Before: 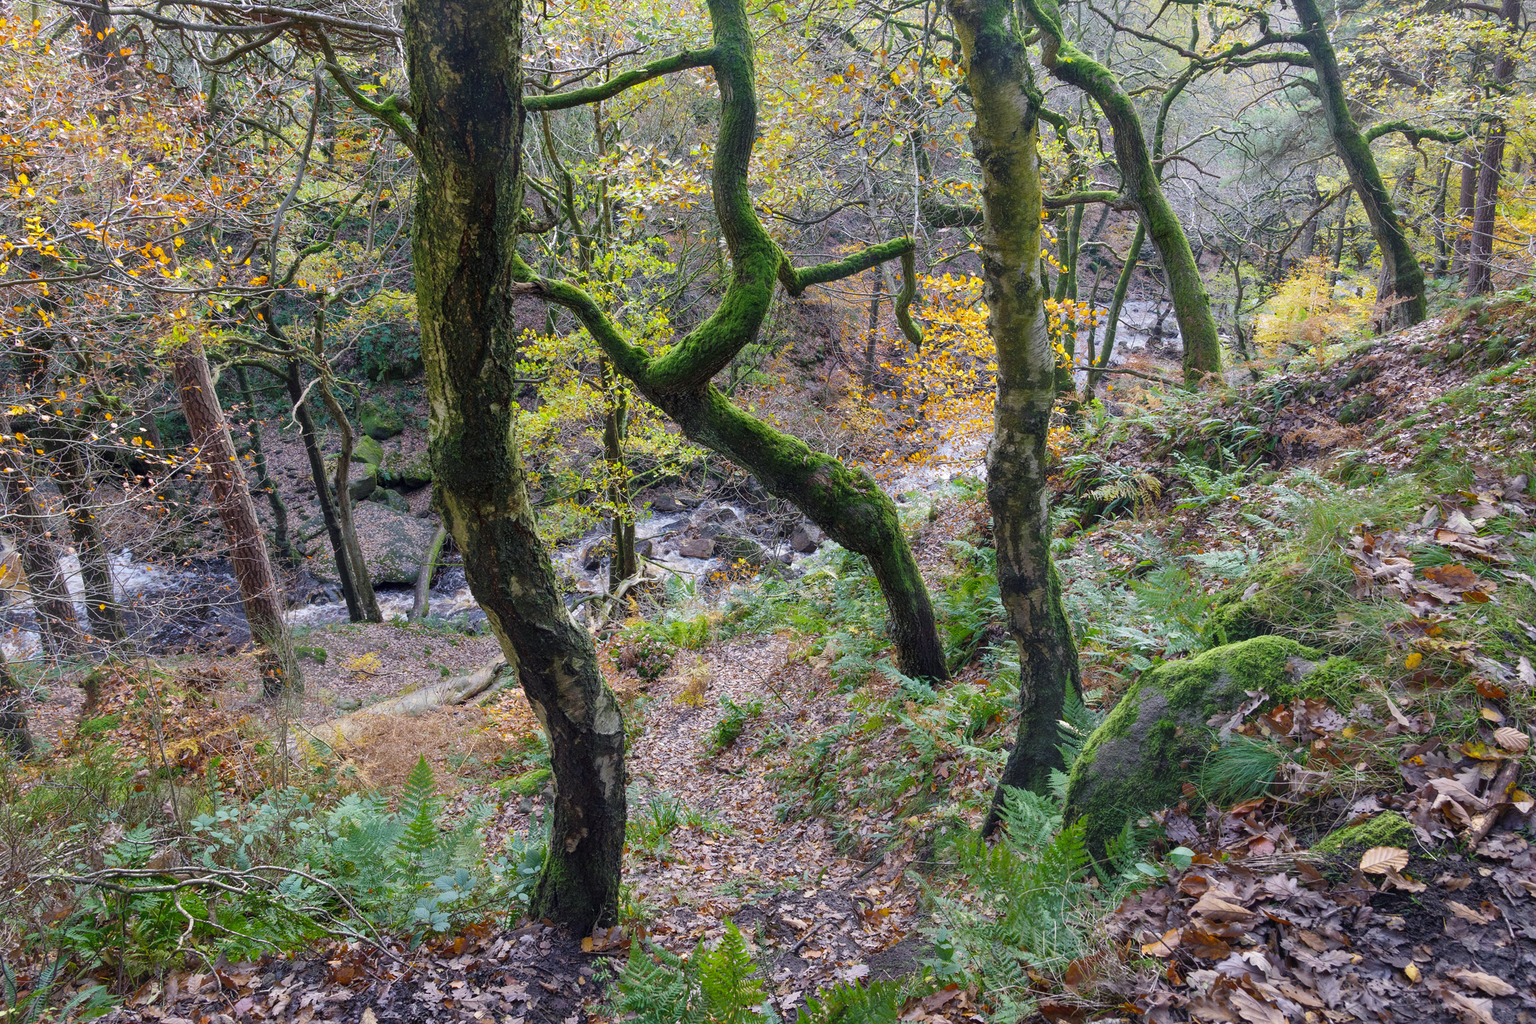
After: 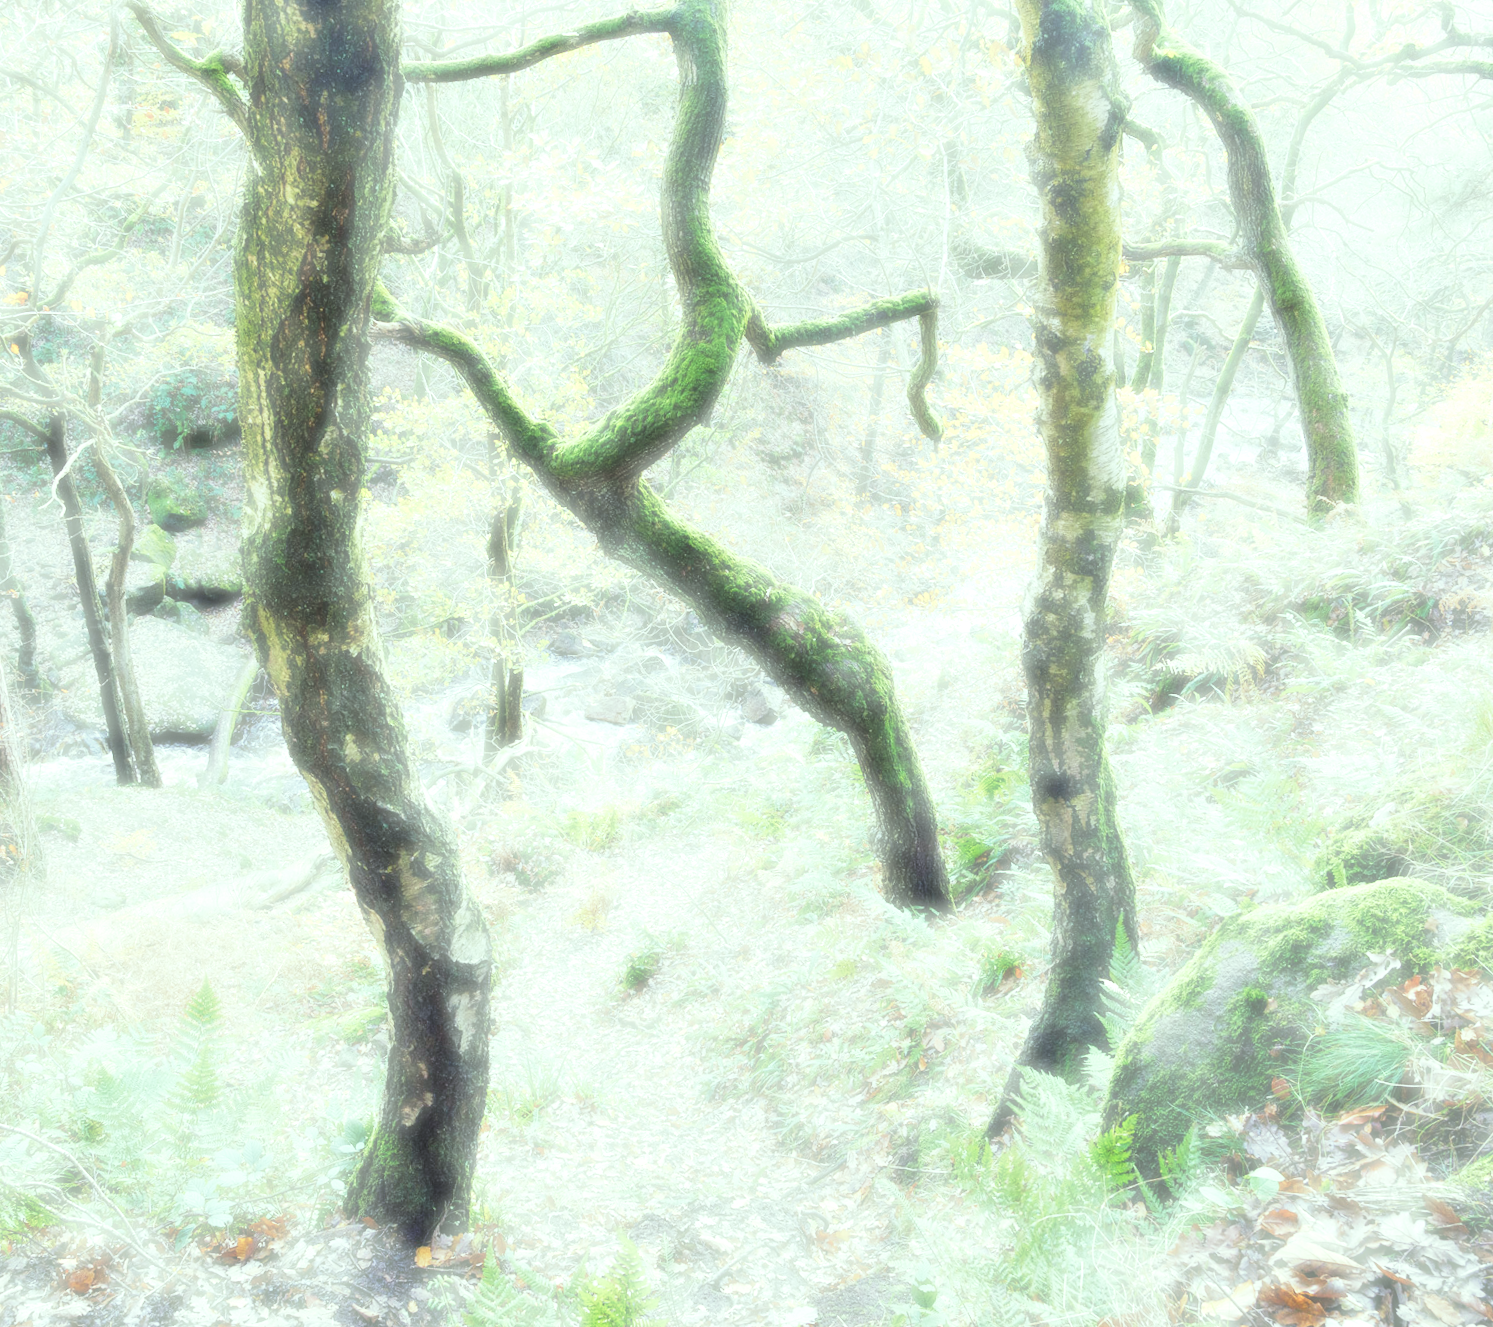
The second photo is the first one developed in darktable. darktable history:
base curve: curves: ch0 [(0, 0) (0.028, 0.03) (0.121, 0.232) (0.46, 0.748) (0.859, 0.968) (1, 1)], preserve colors none
haze removal: strength -0.9, distance 0.225, compatibility mode true, adaptive false
levels: mode automatic
velvia: strength 15%
exposure: black level correction 0.001, exposure 0.955 EV, compensate exposure bias true, compensate highlight preservation false
color correction: highlights a* -8, highlights b* 3.1
crop and rotate: angle -3.27°, left 14.277%, top 0.028%, right 10.766%, bottom 0.028%
